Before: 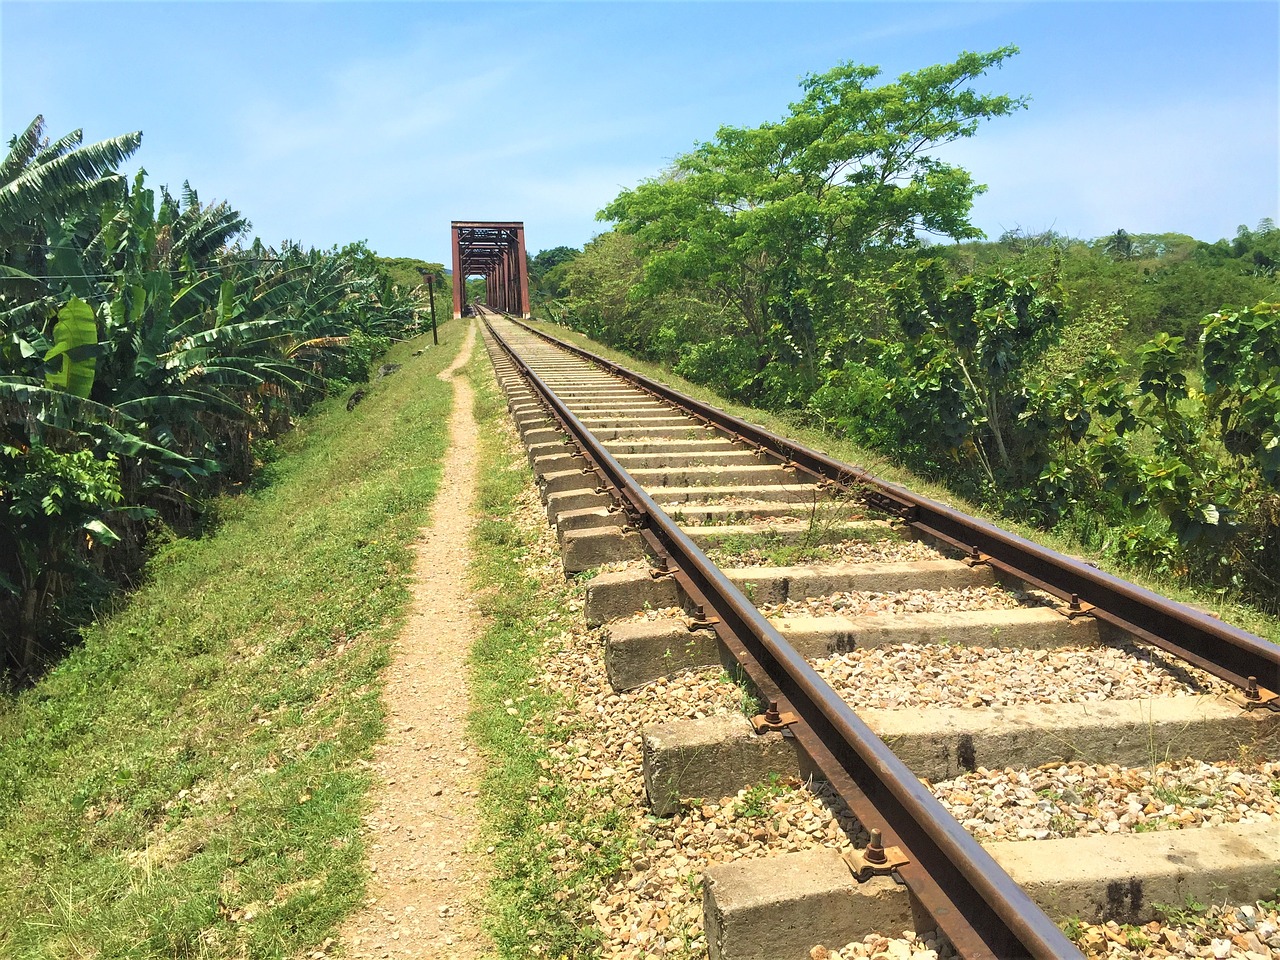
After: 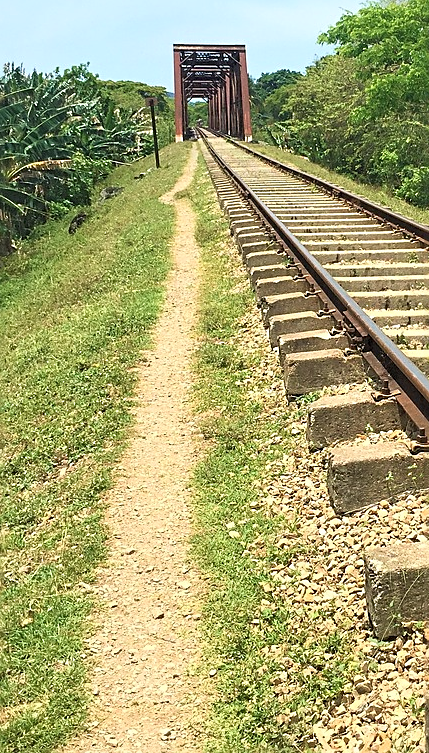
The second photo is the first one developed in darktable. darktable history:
crop and rotate: left 21.77%, top 18.528%, right 44.676%, bottom 2.997%
sharpen: amount 0.575
shadows and highlights: shadows 0, highlights 40
